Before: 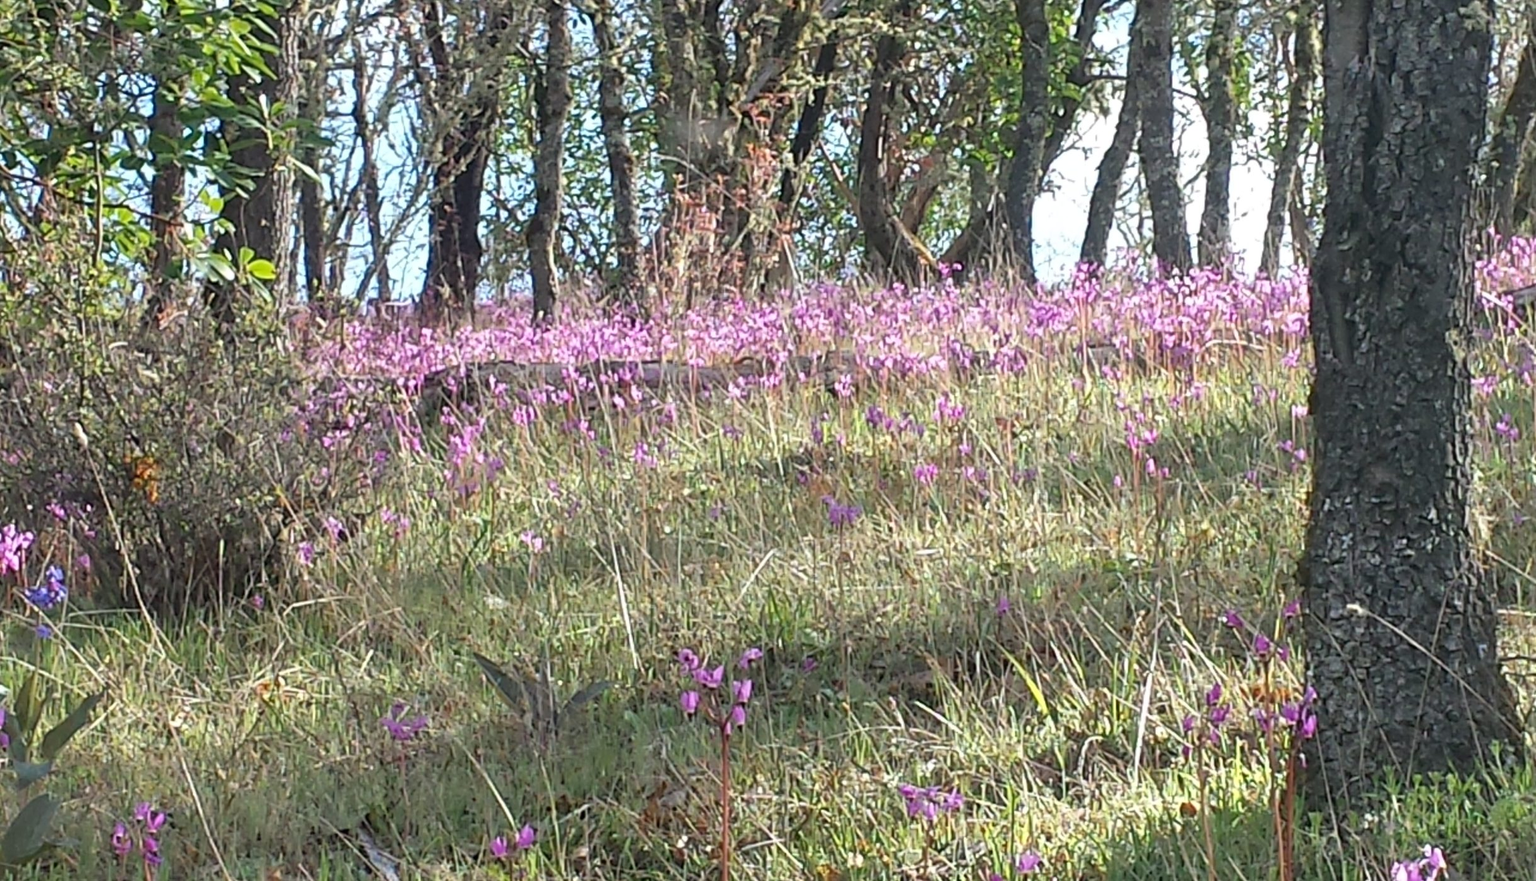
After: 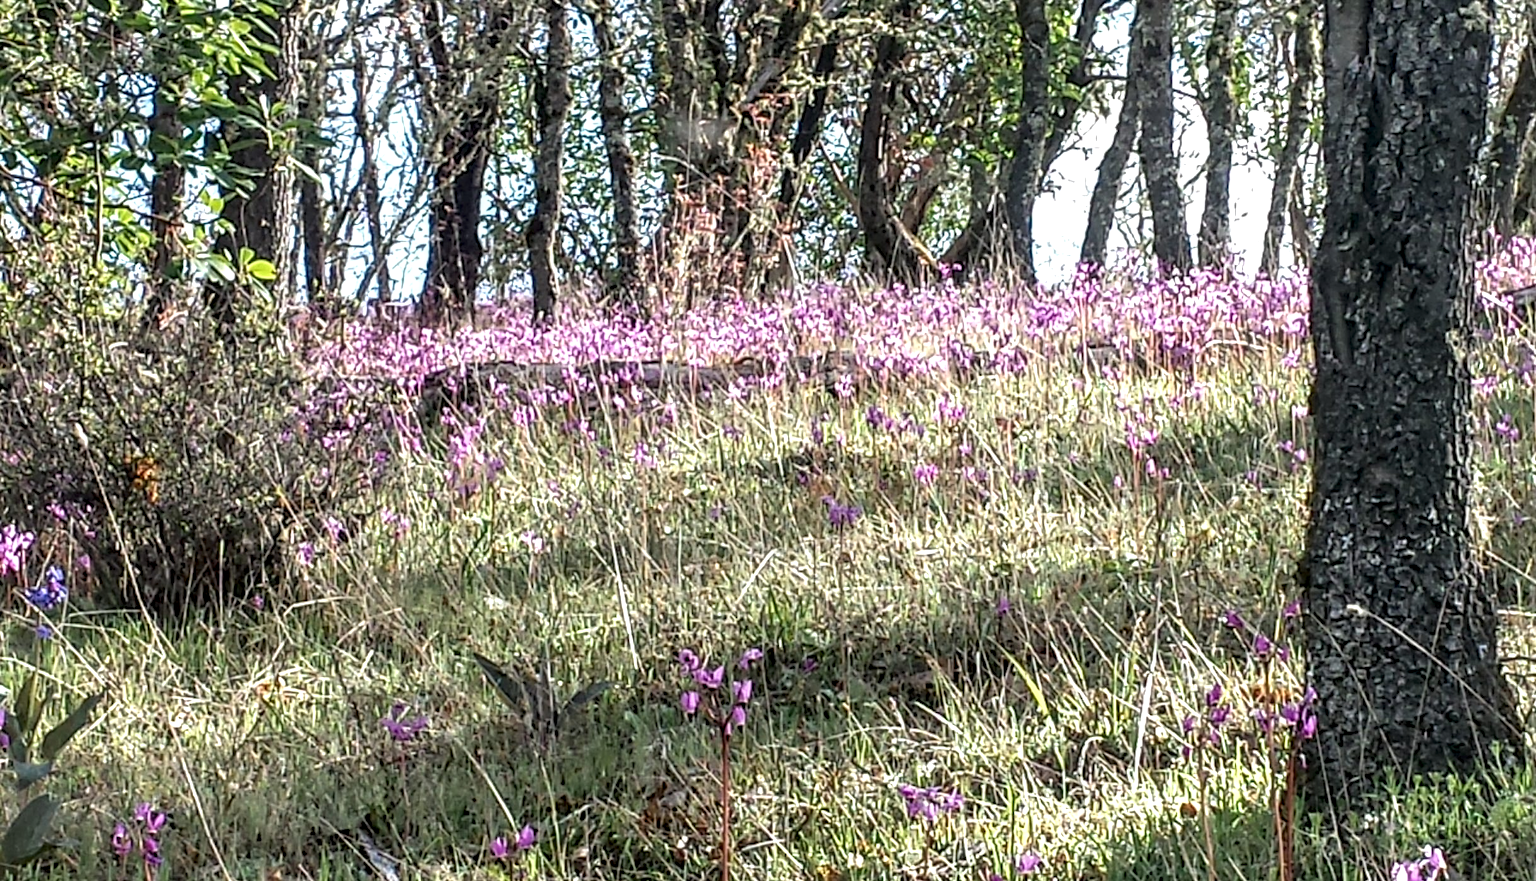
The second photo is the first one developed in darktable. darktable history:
shadows and highlights: shadows 0, highlights 40
local contrast: highlights 19%, detail 186%
